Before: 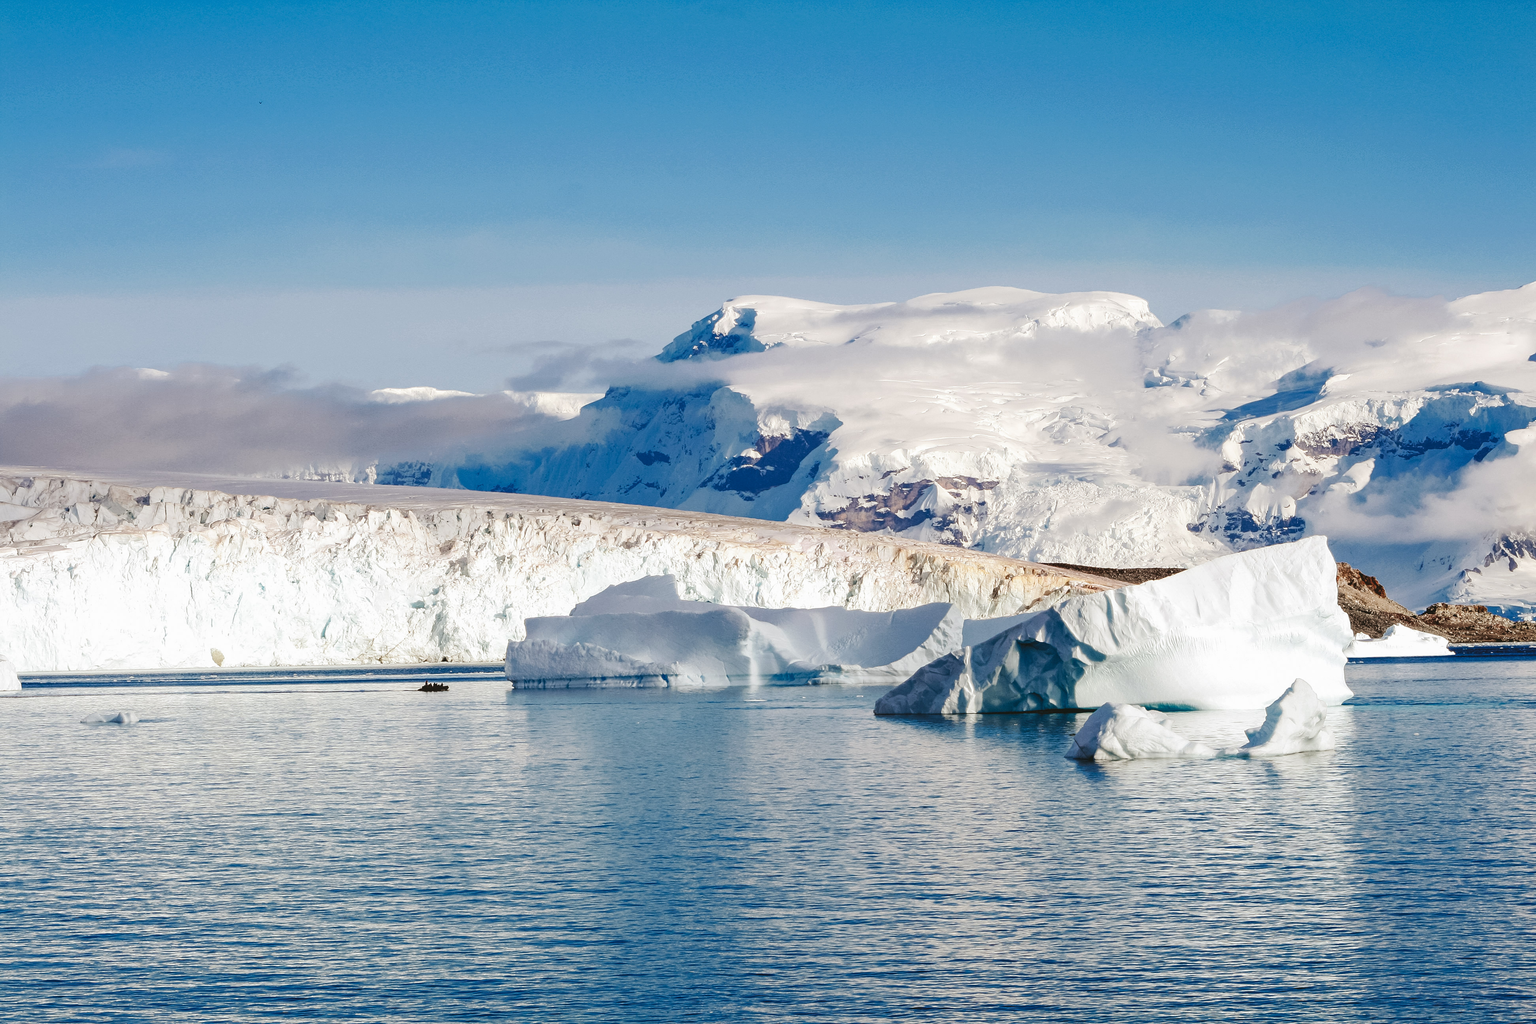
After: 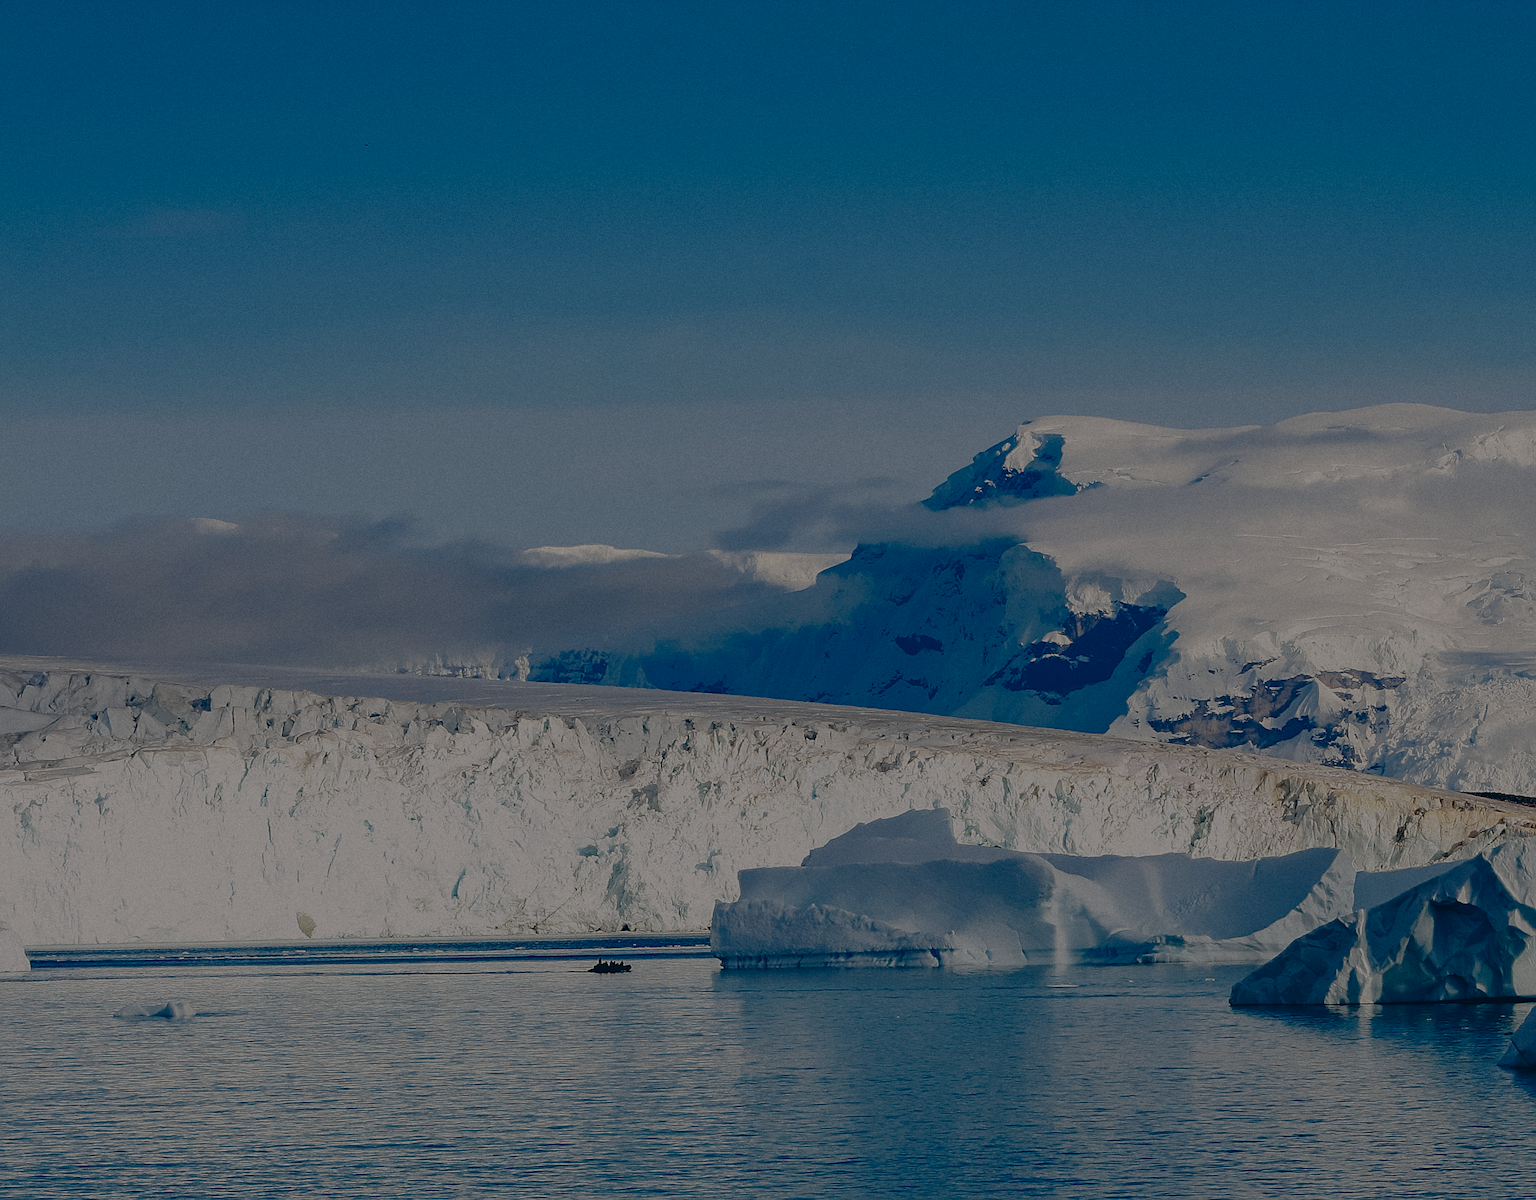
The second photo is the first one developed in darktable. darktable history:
tone equalizer: on, module defaults
exposure: exposure -2.002 EV, compensate highlight preservation false
crop: right 28.885%, bottom 16.626%
grain: coarseness 0.09 ISO
color correction: highlights a* 10.32, highlights b* 14.66, shadows a* -9.59, shadows b* -15.02
sharpen: on, module defaults
